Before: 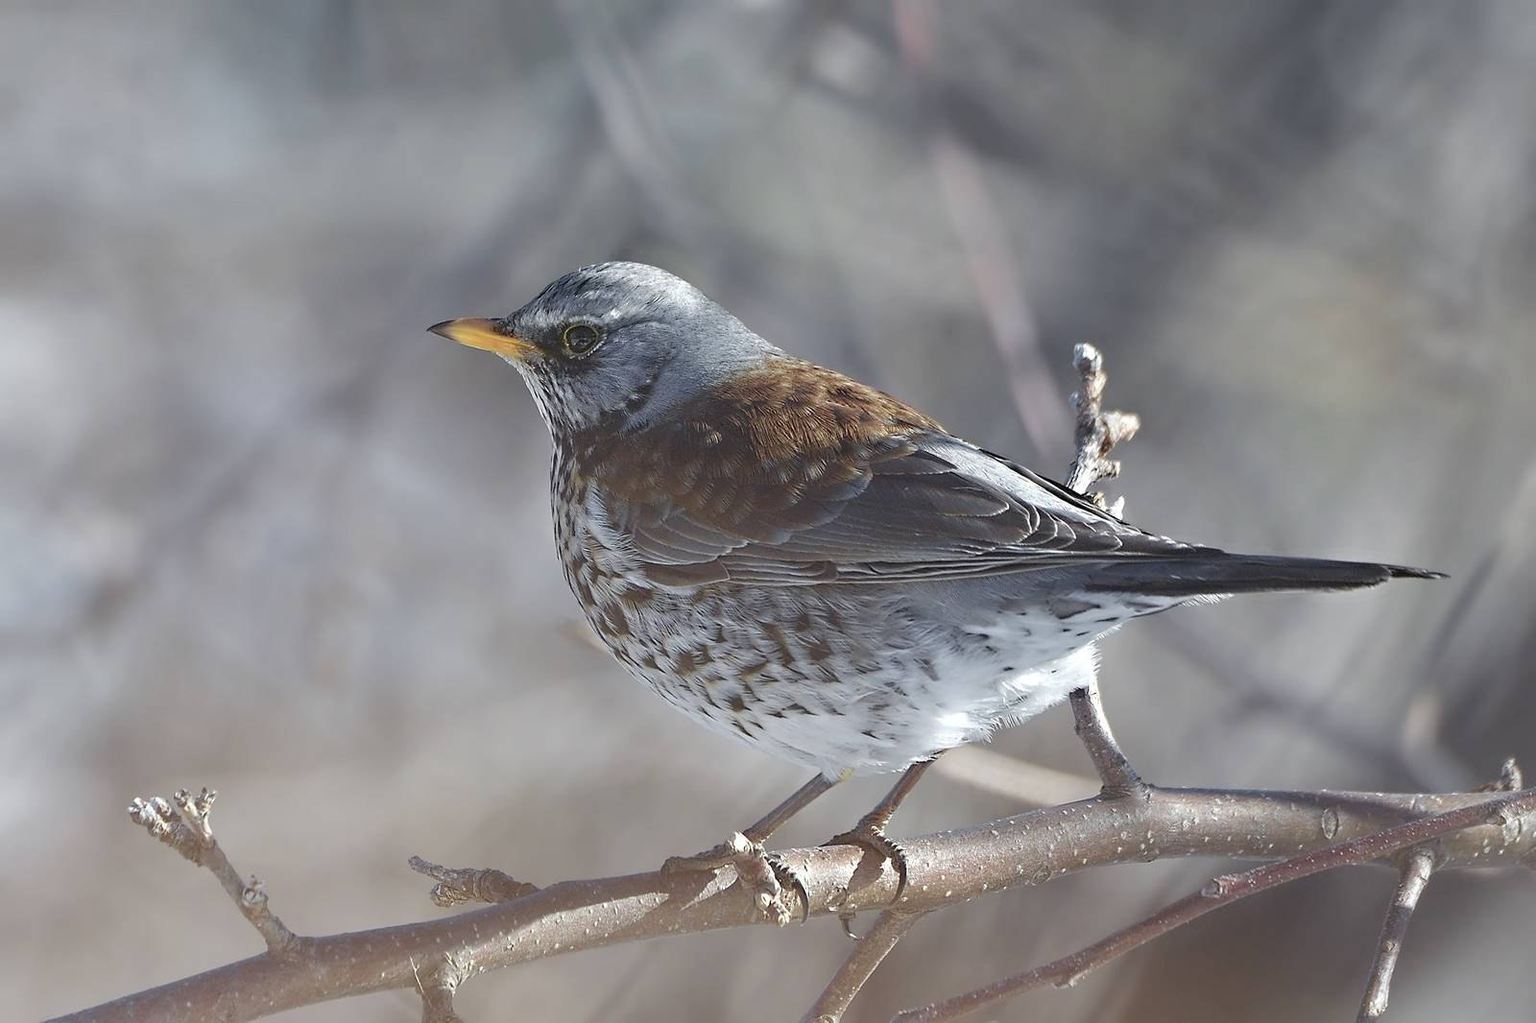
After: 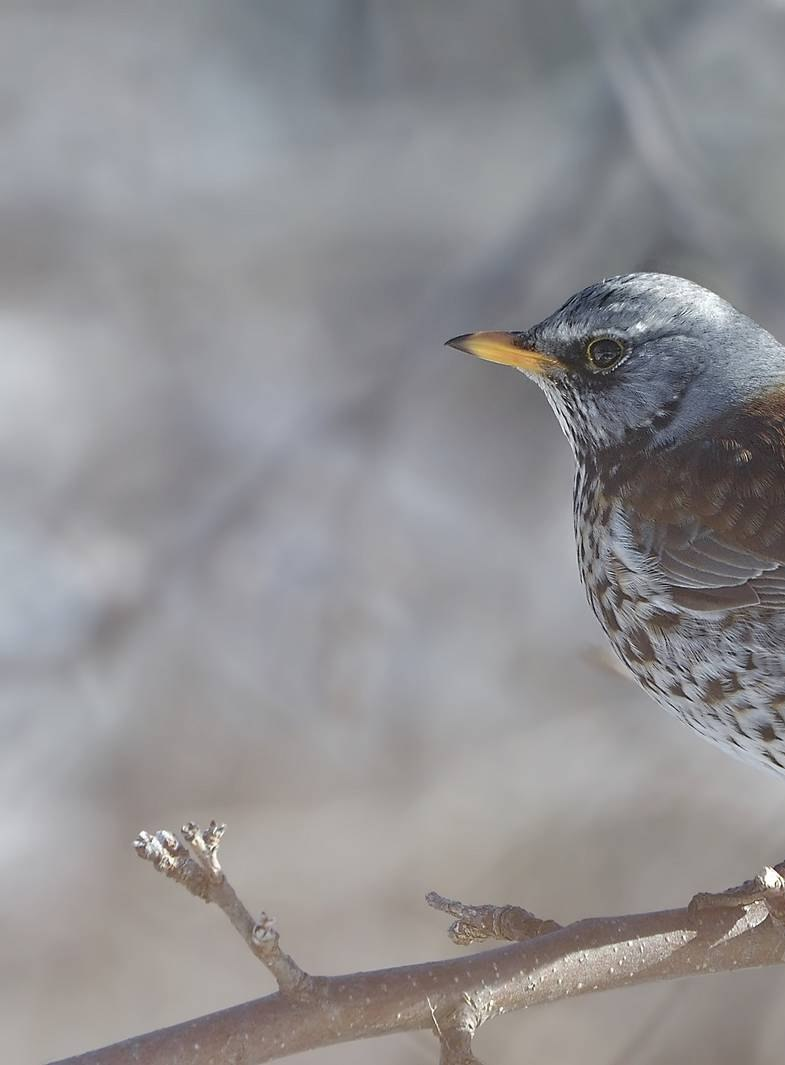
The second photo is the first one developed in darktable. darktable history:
crop and rotate: left 0.004%, right 50.887%
